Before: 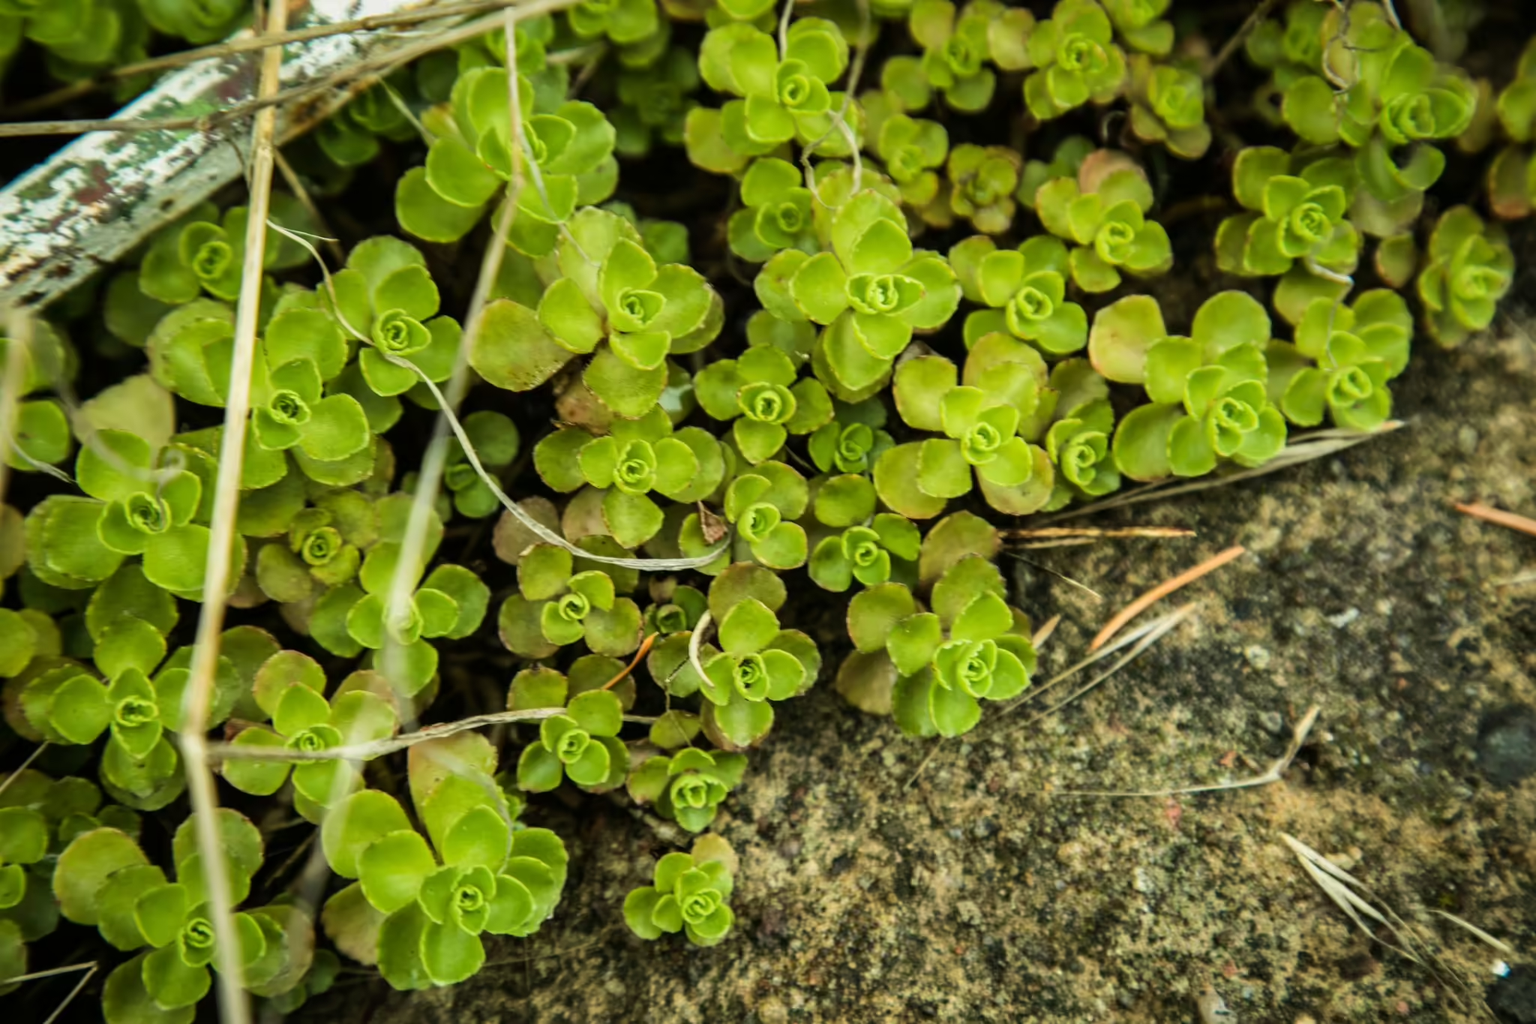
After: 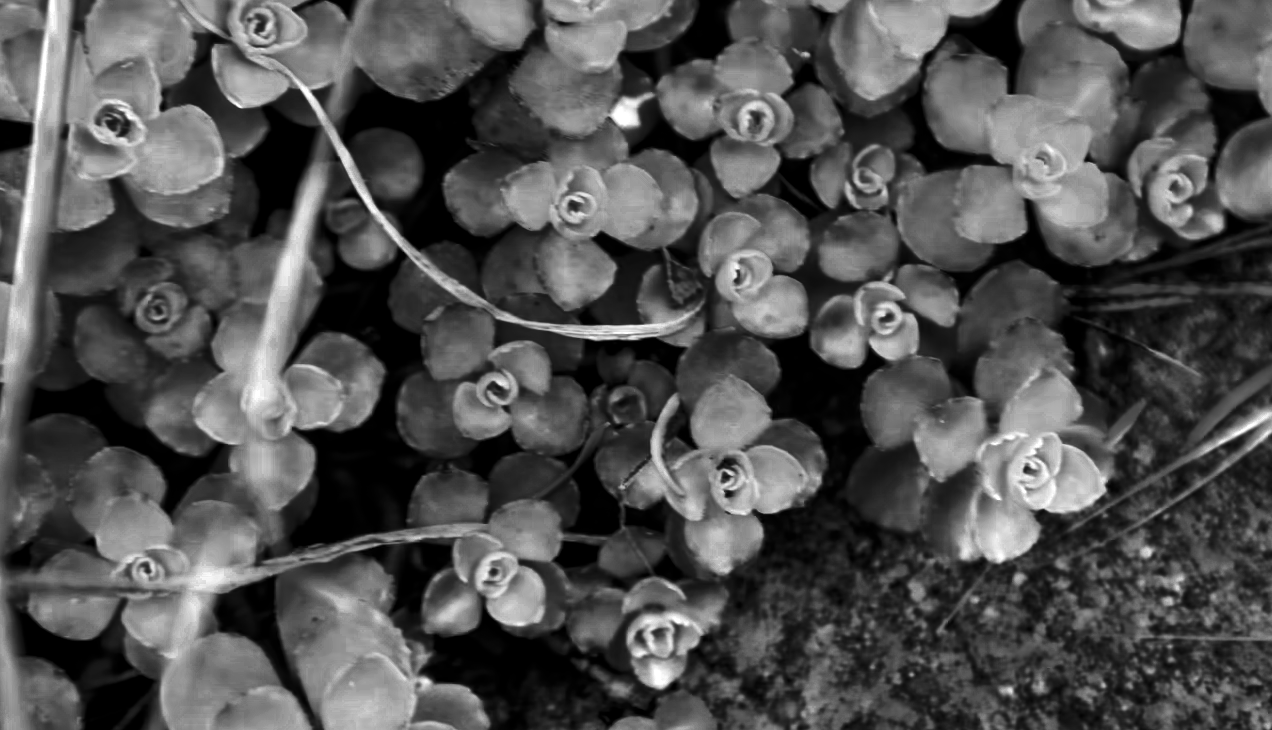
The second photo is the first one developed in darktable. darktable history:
crop: left 13.11%, top 30.813%, right 24.776%, bottom 15.673%
color zones: curves: ch0 [(0.002, 0.429) (0.121, 0.212) (0.198, 0.113) (0.276, 0.344) (0.331, 0.541) (0.41, 0.56) (0.482, 0.289) (0.619, 0.227) (0.721, 0.18) (0.821, 0.435) (0.928, 0.555) (1, 0.587)]; ch1 [(0, 0) (0.143, 0) (0.286, 0) (0.429, 0) (0.571, 0) (0.714, 0) (0.857, 0)], mix 100.59%
exposure: exposure 0.454 EV, compensate exposure bias true, compensate highlight preservation false
color balance rgb: perceptual saturation grading › global saturation 27.411%, perceptual saturation grading › highlights -28.134%, perceptual saturation grading › mid-tones 15.621%, perceptual saturation grading › shadows 34.06%
levels: levels [0, 0.618, 1]
tone equalizer: -7 EV 0.142 EV, -6 EV 0.562 EV, -5 EV 1.13 EV, -4 EV 1.29 EV, -3 EV 1.15 EV, -2 EV 0.6 EV, -1 EV 0.167 EV
contrast brightness saturation: contrast 0.214, brightness -0.101, saturation 0.212
